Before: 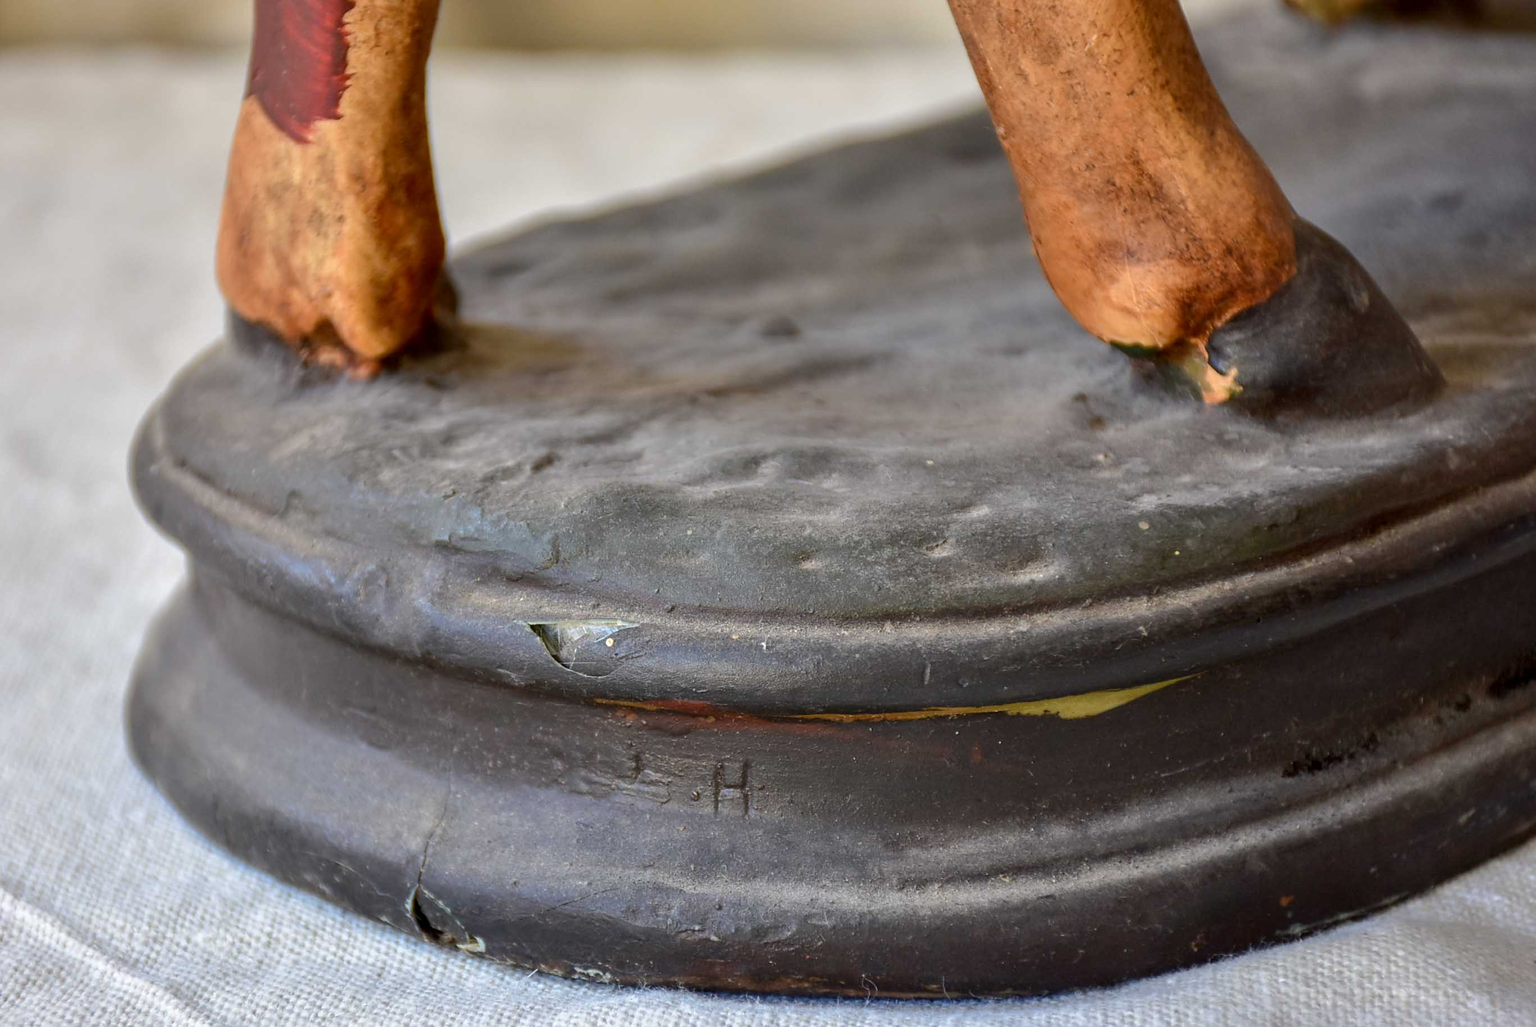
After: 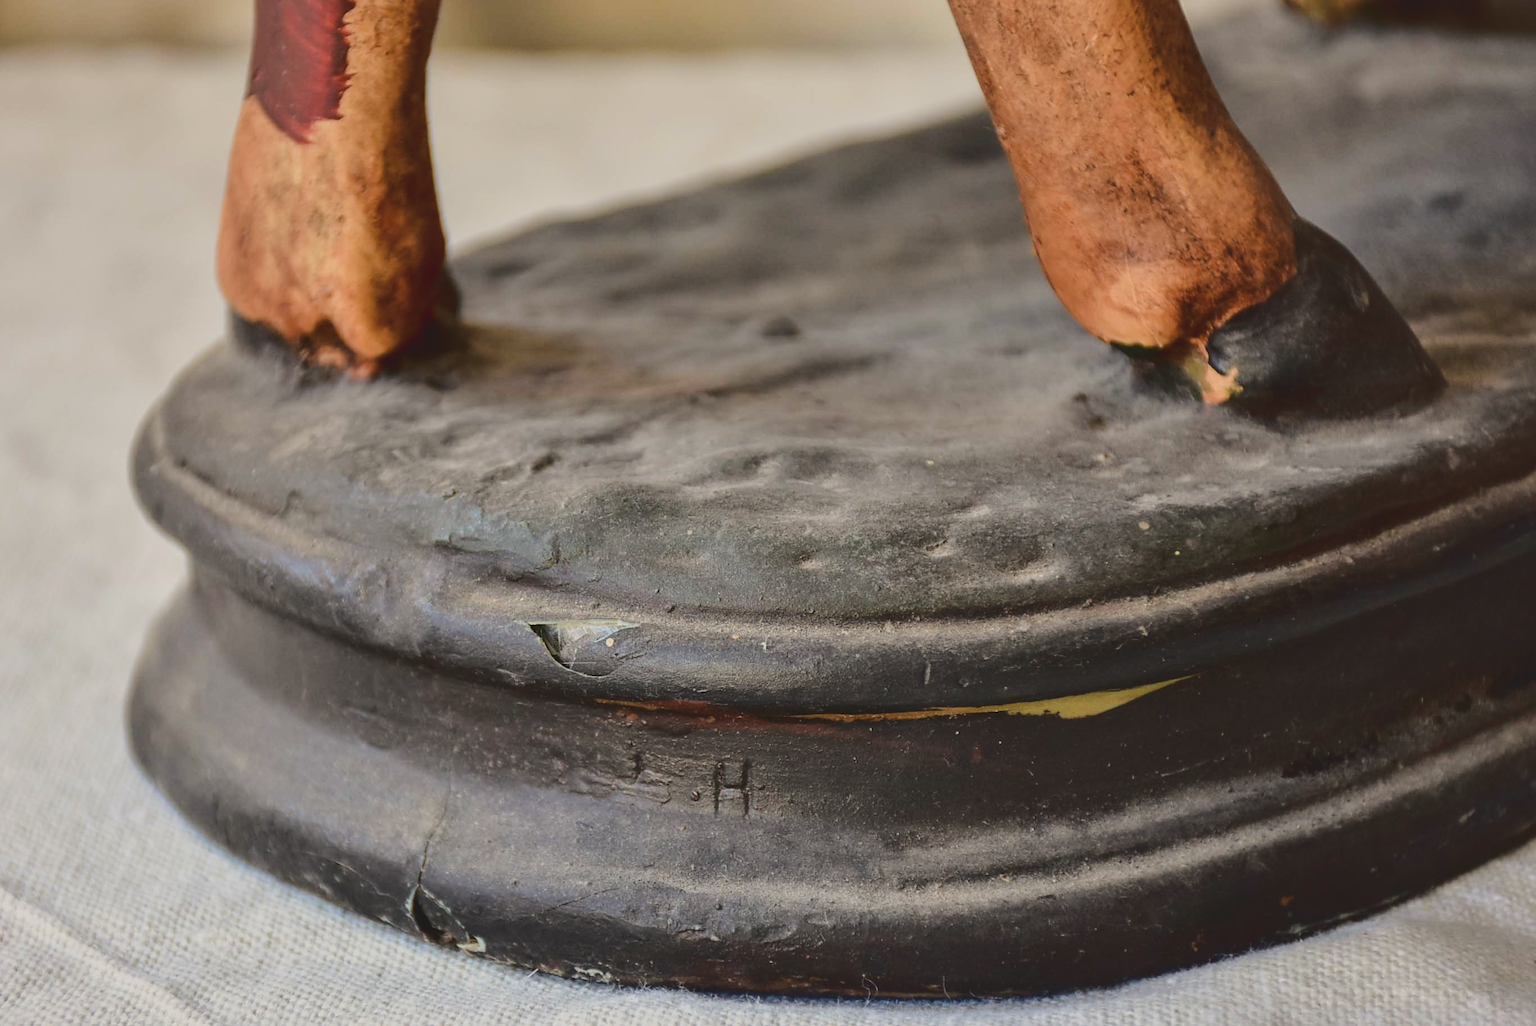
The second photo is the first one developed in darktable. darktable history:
shadows and highlights: shadows 43.06, highlights 6.94
white balance: red 1.045, blue 0.932
exposure: black level correction -0.008, exposure 0.067 EV, compensate highlight preservation false
tone curve: curves: ch0 [(0, 0.072) (0.249, 0.176) (0.518, 0.489) (0.832, 0.854) (1, 0.948)], color space Lab, linked channels, preserve colors none
filmic rgb: black relative exposure -6.98 EV, white relative exposure 5.63 EV, hardness 2.86
